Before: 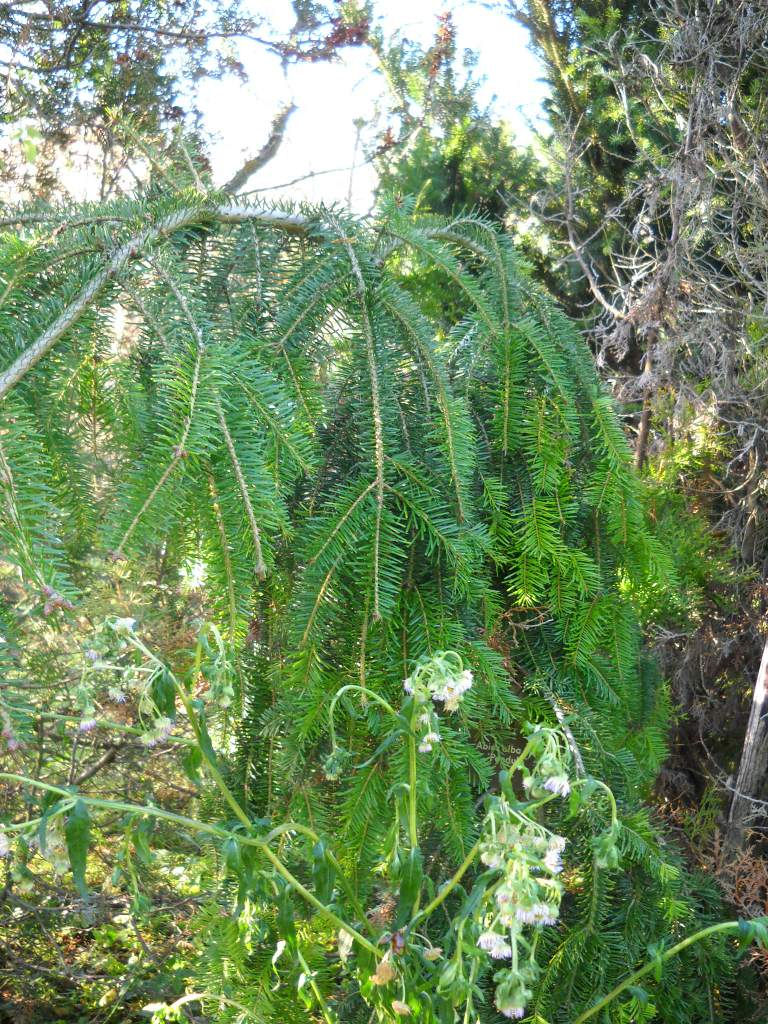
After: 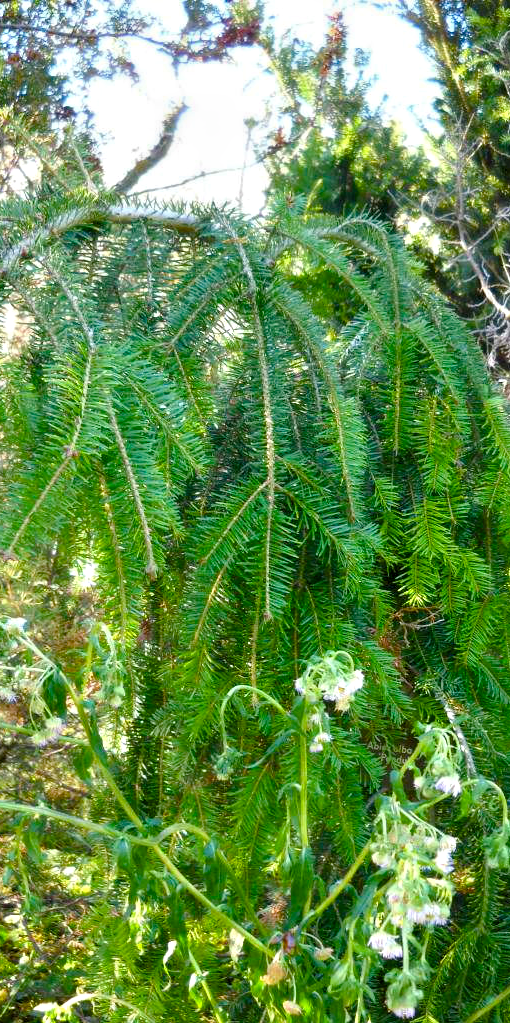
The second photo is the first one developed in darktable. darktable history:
contrast equalizer: y [[0.536, 0.565, 0.581, 0.516, 0.52, 0.491], [0.5 ×6], [0.5 ×6], [0 ×6], [0 ×6]]
crop and rotate: left 14.303%, right 19.25%
tone equalizer: -7 EV 0.214 EV, -6 EV 0.125 EV, -5 EV 0.112 EV, -4 EV 0.043 EV, -2 EV -0.037 EV, -1 EV -0.054 EV, +0 EV -0.067 EV
color balance rgb: perceptual saturation grading › global saturation 27.521%, perceptual saturation grading › highlights -25.375%, perceptual saturation grading › shadows 25.374%, global vibrance 27.669%
